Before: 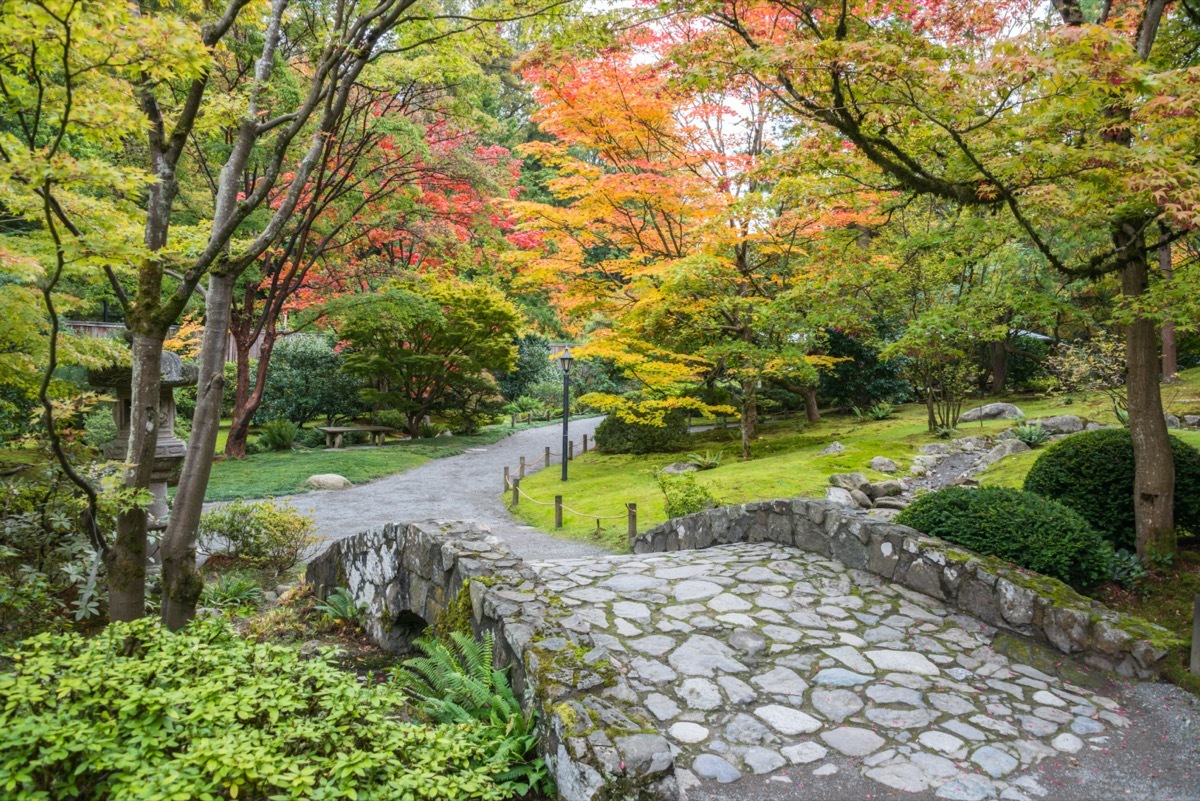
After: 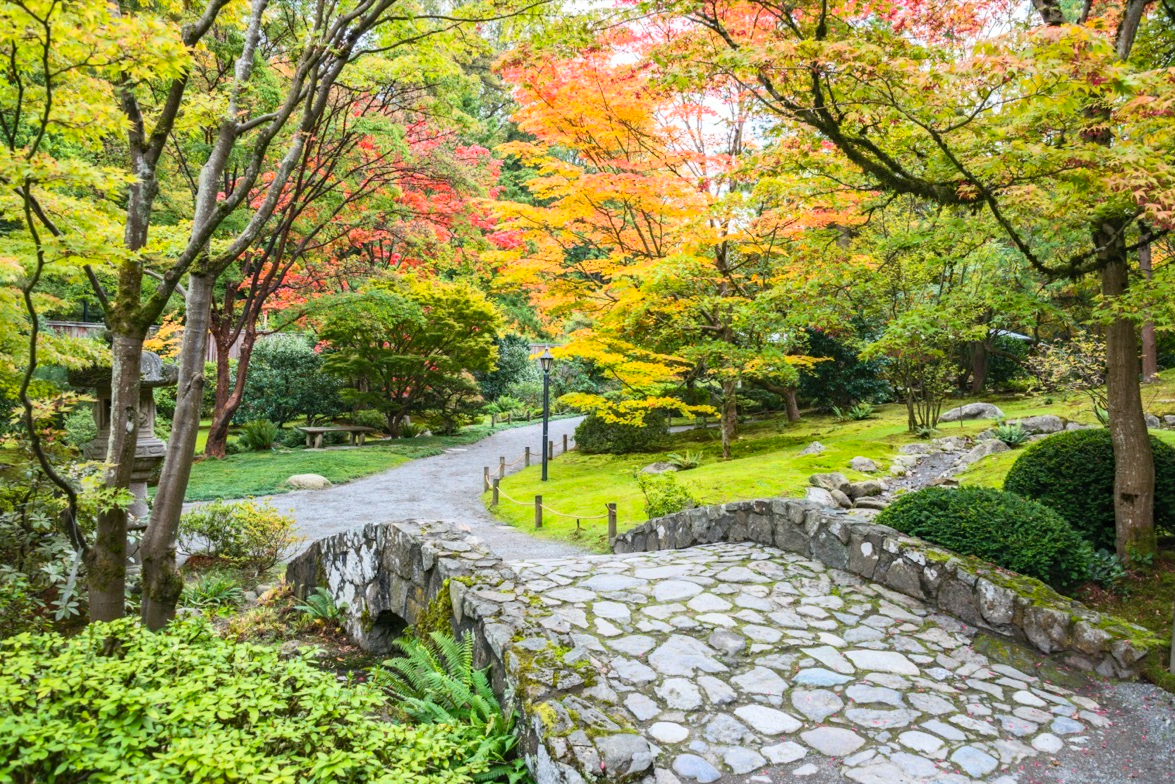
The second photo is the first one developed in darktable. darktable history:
crop: left 1.743%, right 0.268%, bottom 2.011%
contrast brightness saturation: contrast 0.2, brightness 0.16, saturation 0.22
haze removal: compatibility mode true, adaptive false
